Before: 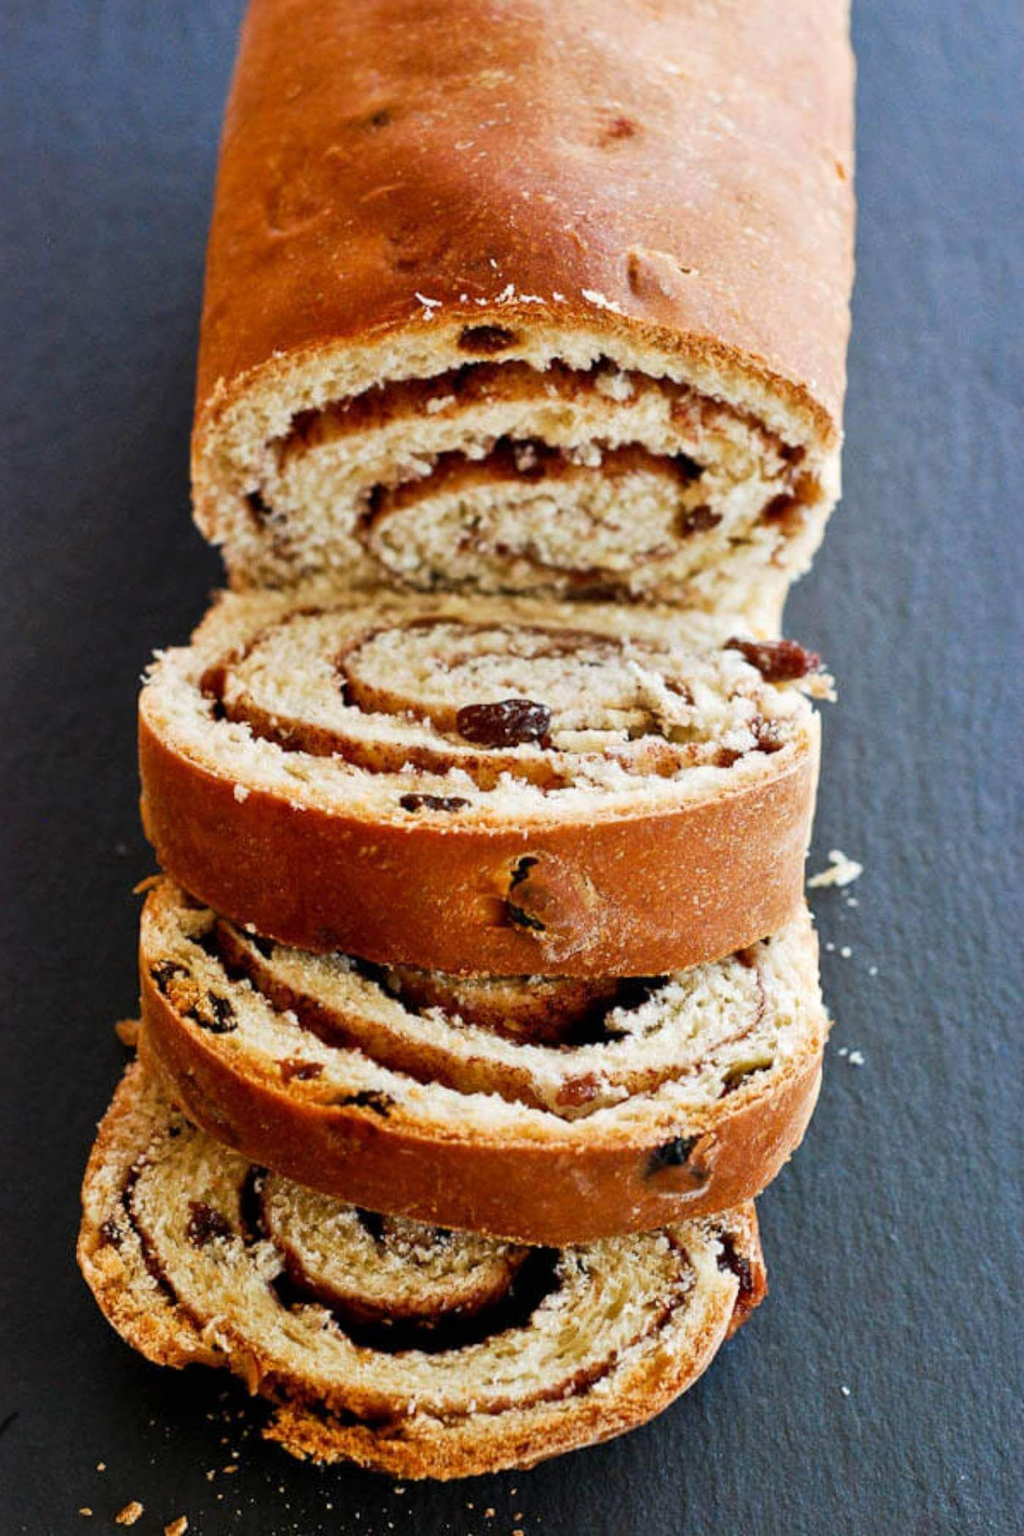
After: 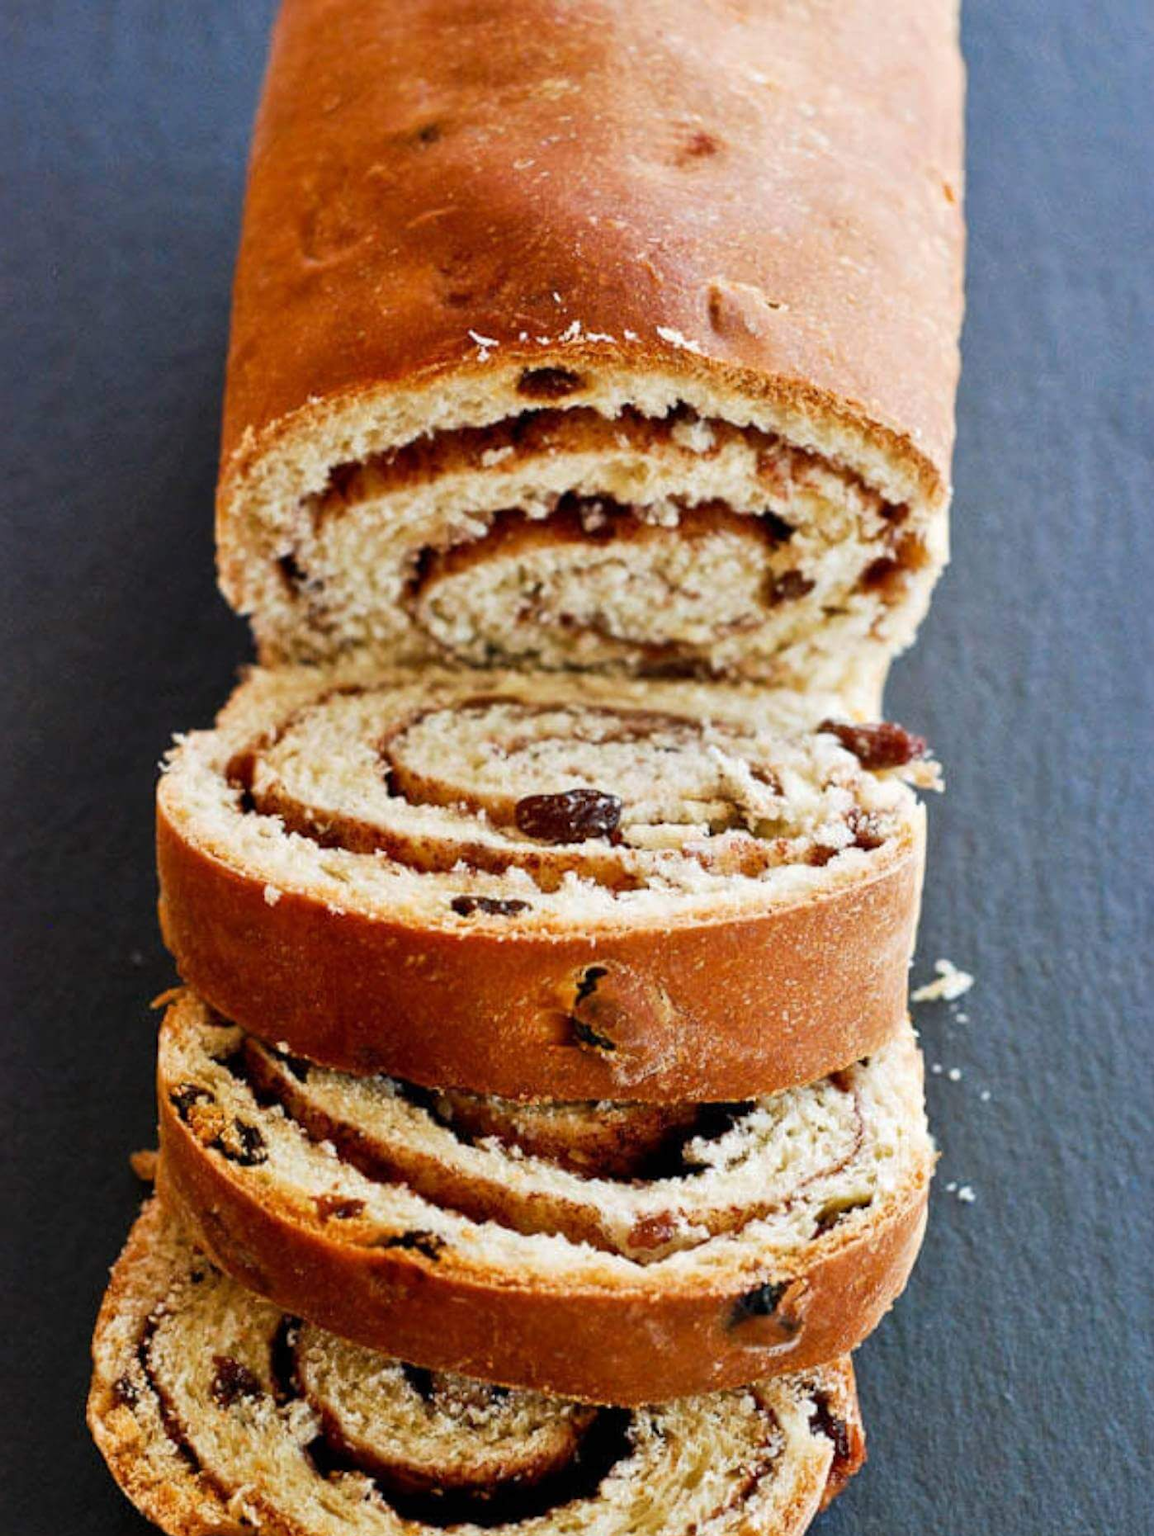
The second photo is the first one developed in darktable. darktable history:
crop and rotate: top 0%, bottom 11.372%
